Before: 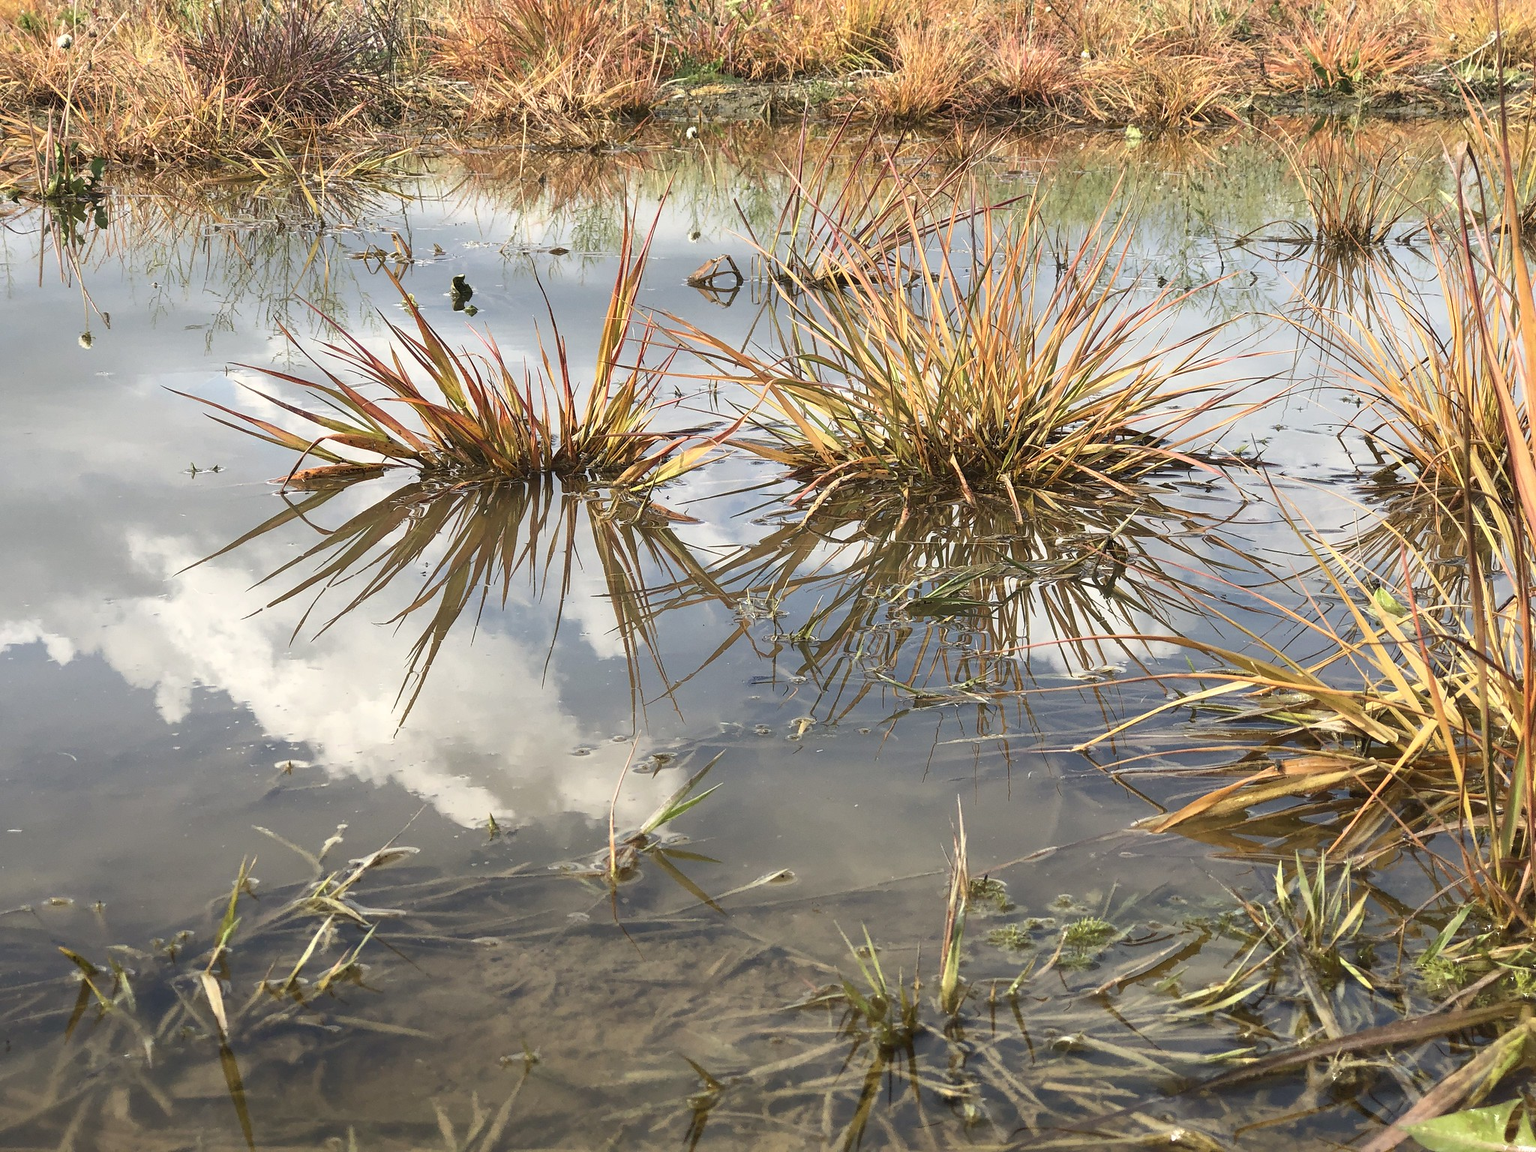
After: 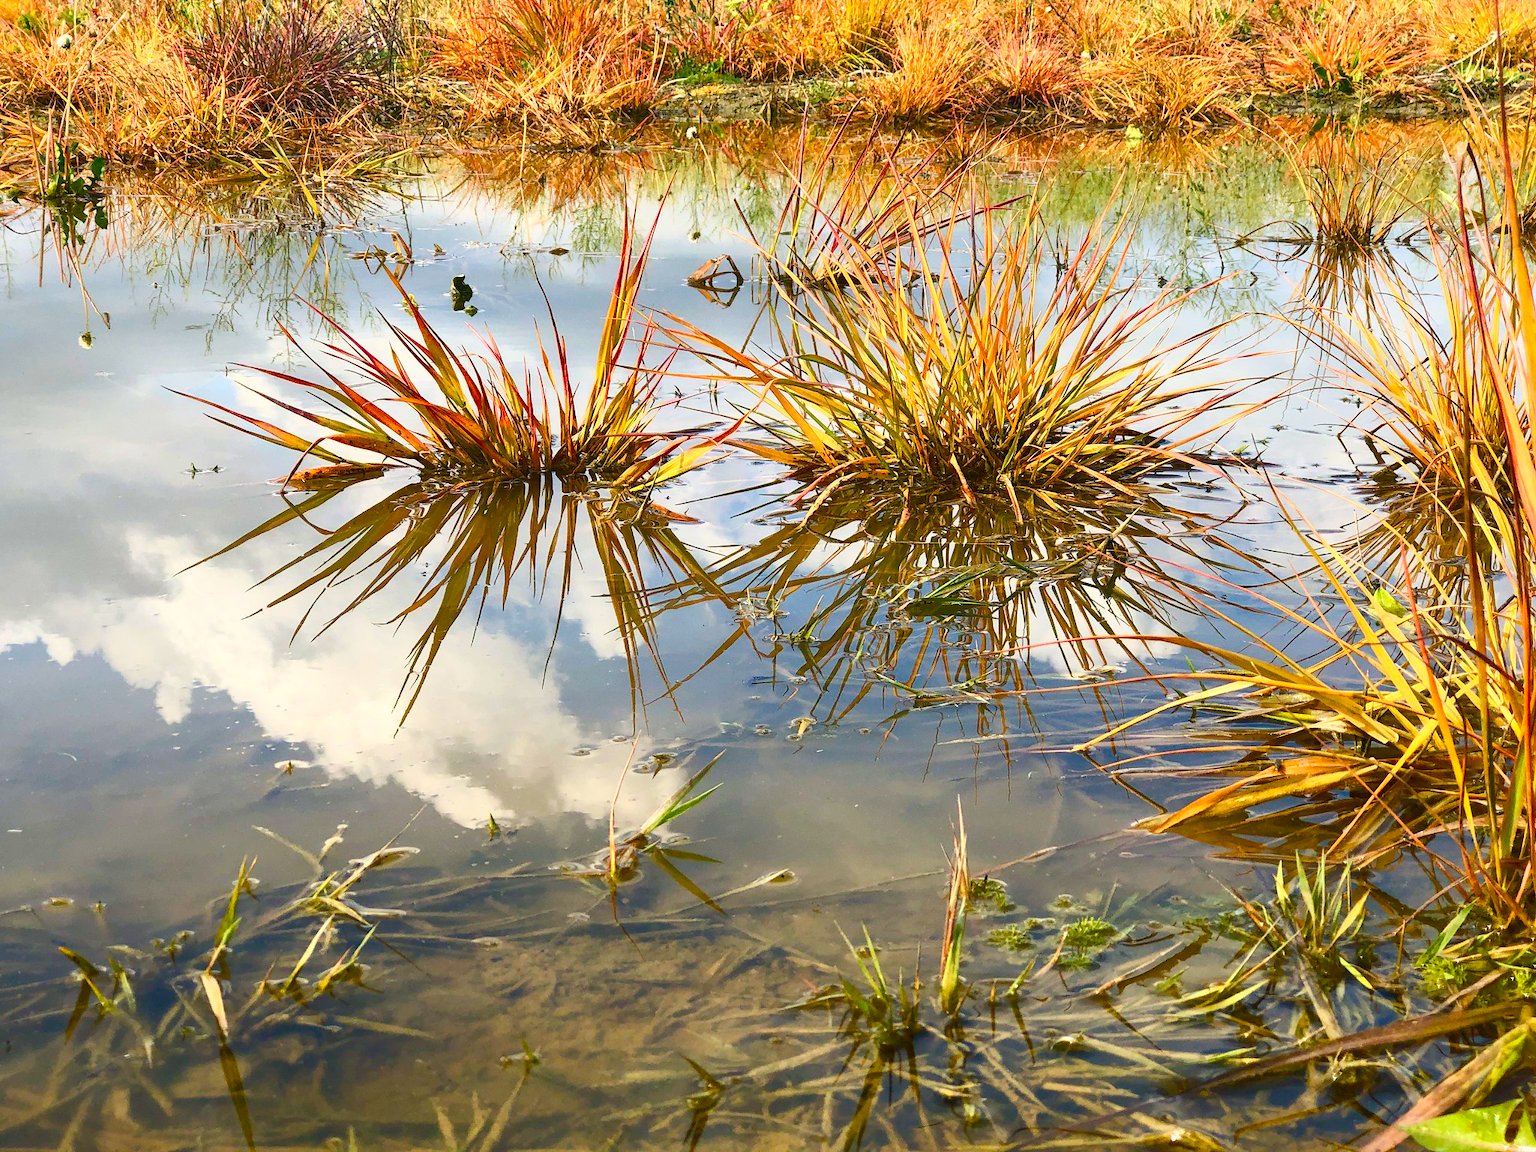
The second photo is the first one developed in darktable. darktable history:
contrast brightness saturation: contrast 0.162, saturation 0.322
tone curve: curves: ch0 [(0, 0) (0.003, 0.003) (0.011, 0.012) (0.025, 0.026) (0.044, 0.046) (0.069, 0.072) (0.1, 0.104) (0.136, 0.141) (0.177, 0.185) (0.224, 0.234) (0.277, 0.289) (0.335, 0.349) (0.399, 0.415) (0.468, 0.488) (0.543, 0.566) (0.623, 0.649) (0.709, 0.739) (0.801, 0.834) (0.898, 0.923) (1, 1)], color space Lab, independent channels, preserve colors none
color balance rgb: shadows lift › chroma 2.059%, shadows lift › hue 221.38°, linear chroma grading › global chroma 1.317%, linear chroma grading › mid-tones -0.785%, perceptual saturation grading › global saturation 23.991%, perceptual saturation grading › highlights -23.366%, perceptual saturation grading › mid-tones 23.954%, perceptual saturation grading › shadows 40.908%, global vibrance 20%
